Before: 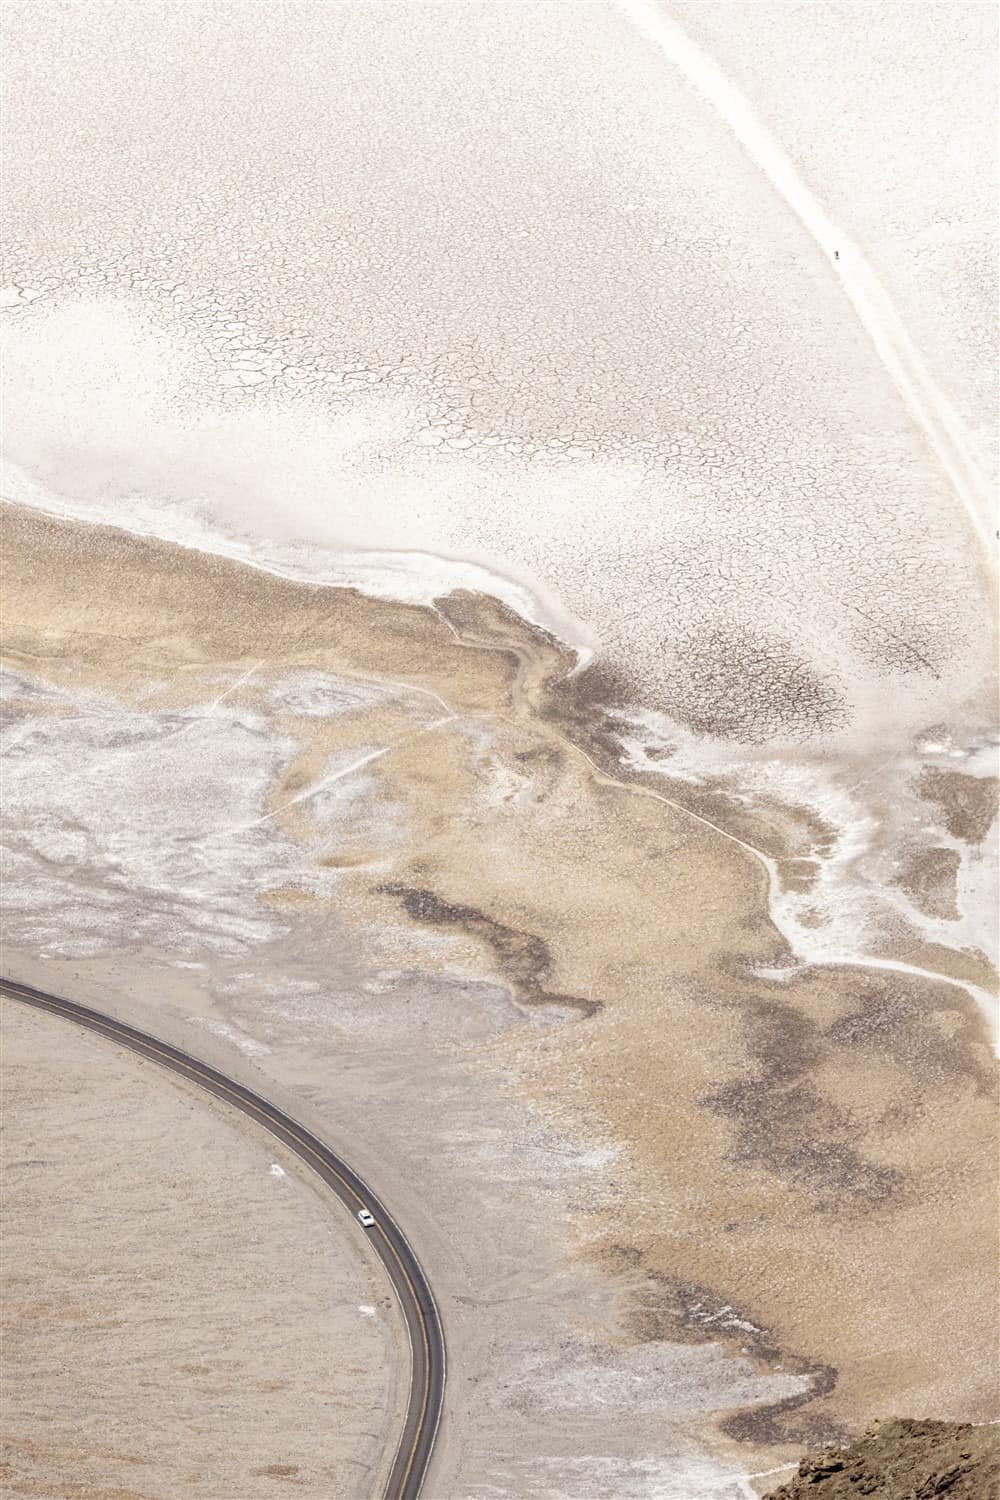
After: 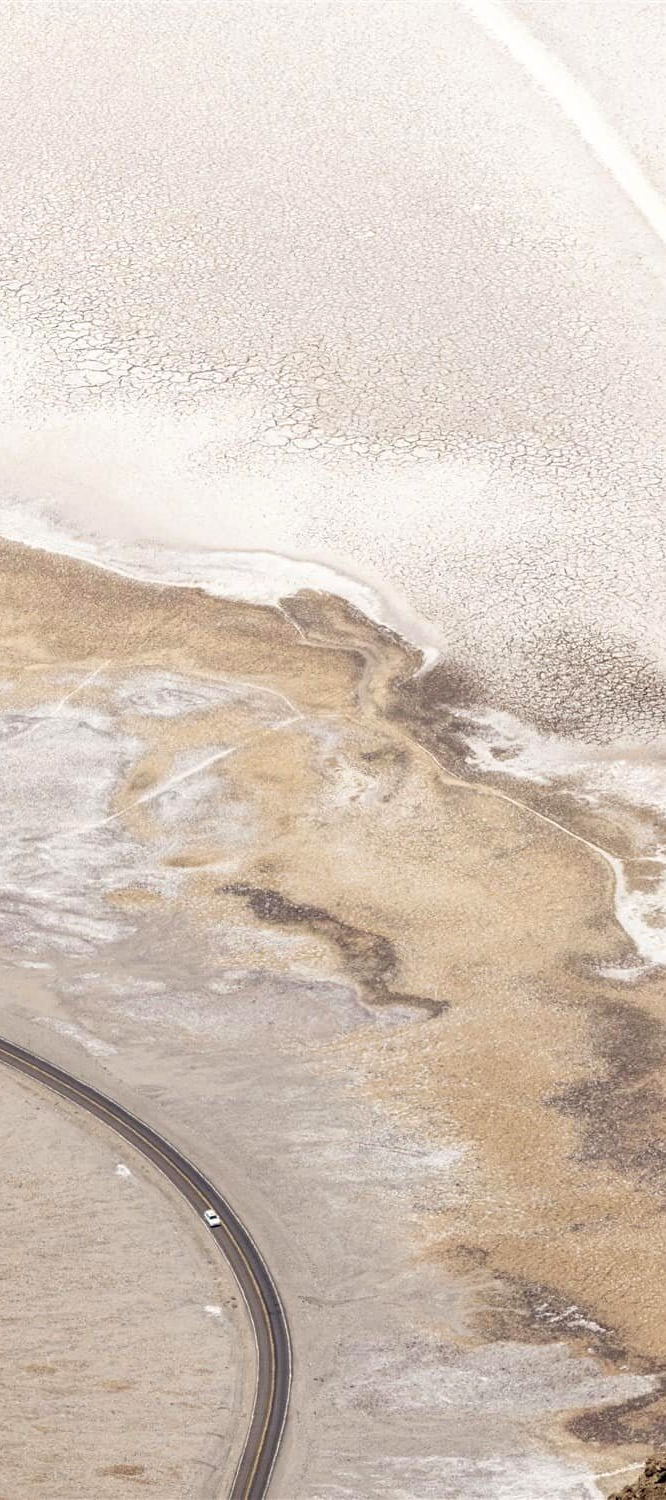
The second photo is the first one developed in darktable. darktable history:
contrast brightness saturation: contrast 0.04, saturation 0.16
crop: left 15.419%, right 17.914%
